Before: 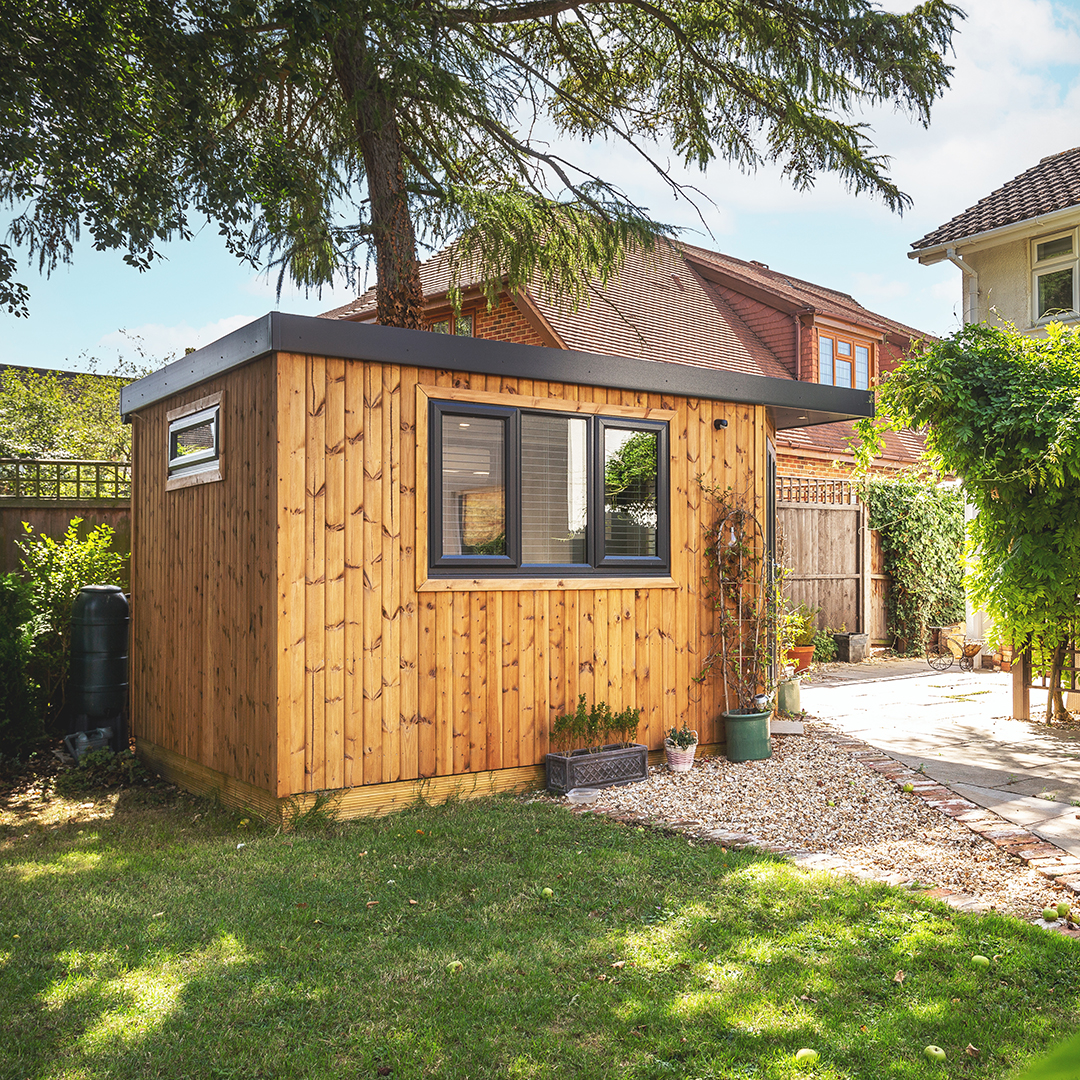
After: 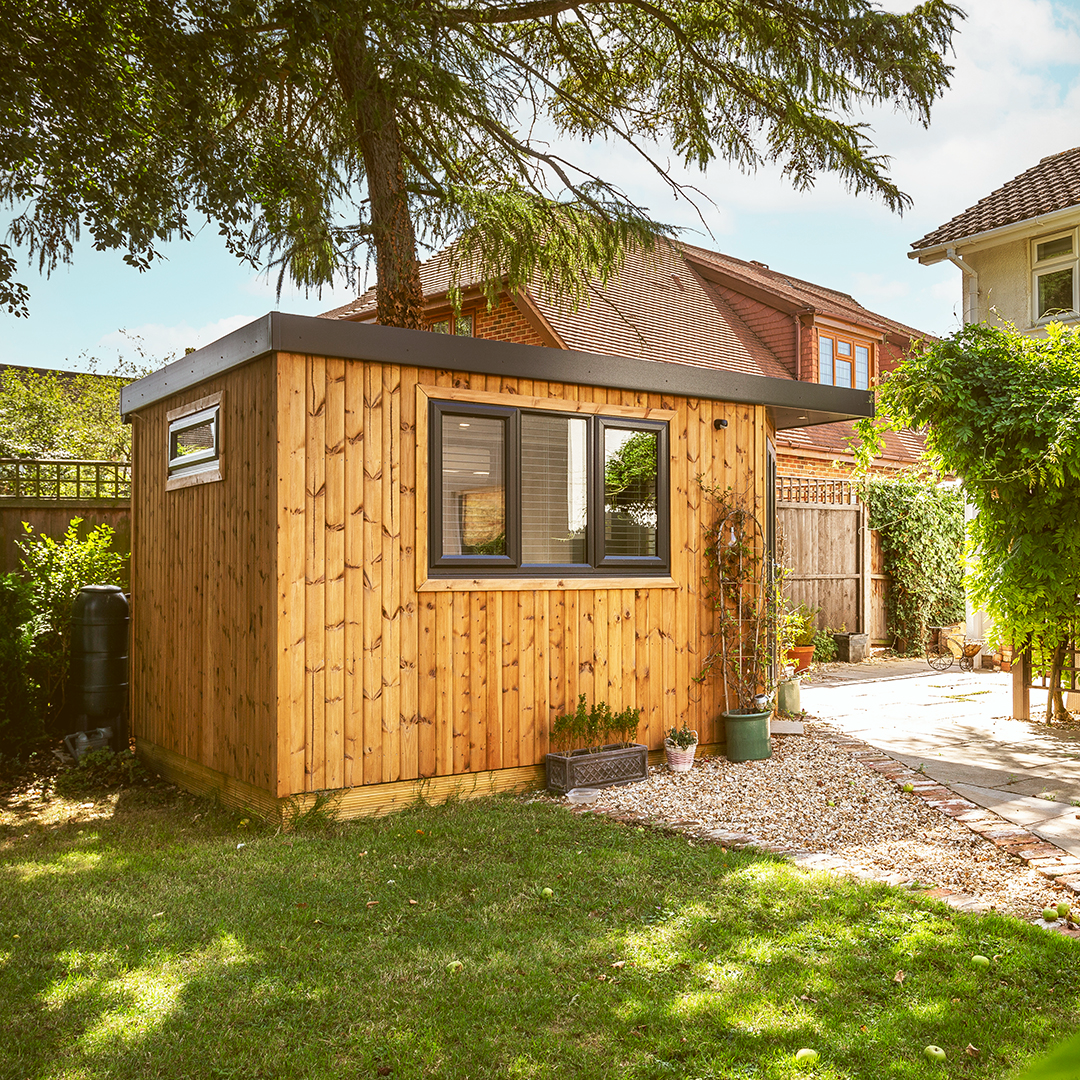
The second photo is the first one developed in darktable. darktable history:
color correction: highlights a* -0.373, highlights b* 0.182, shadows a* 5.04, shadows b* 20.53
